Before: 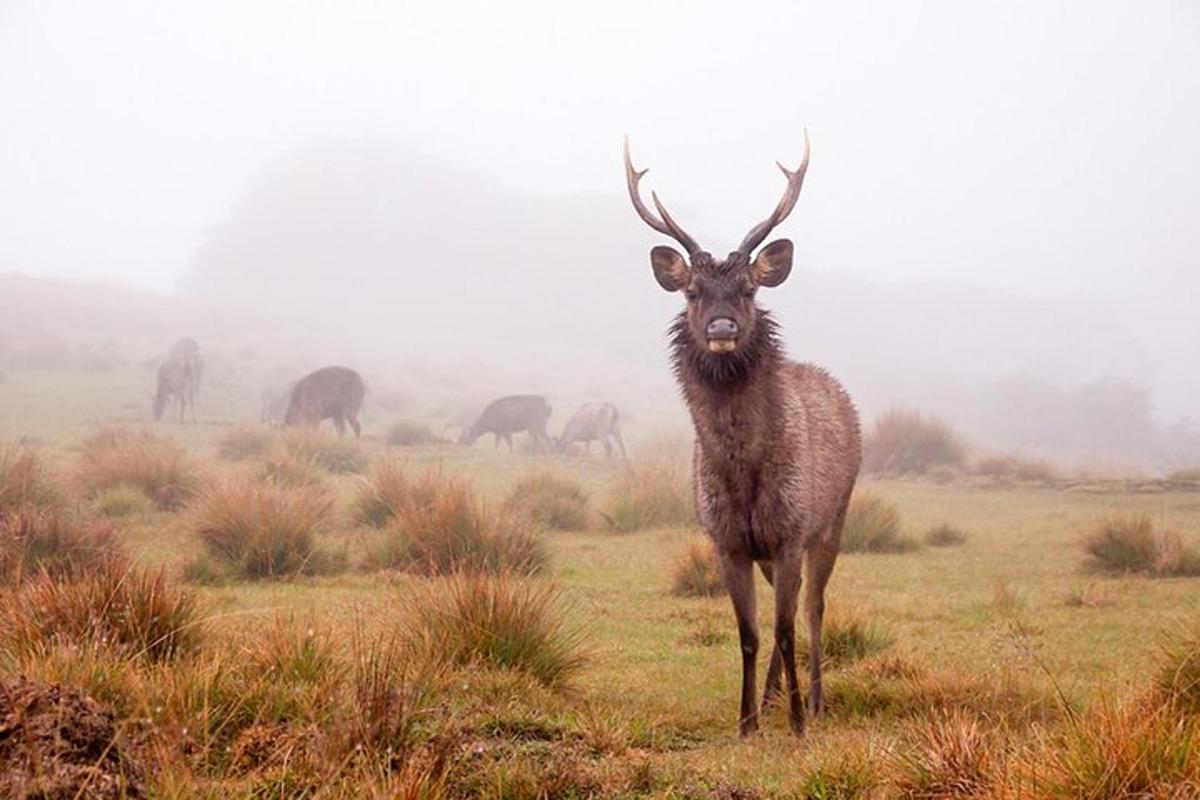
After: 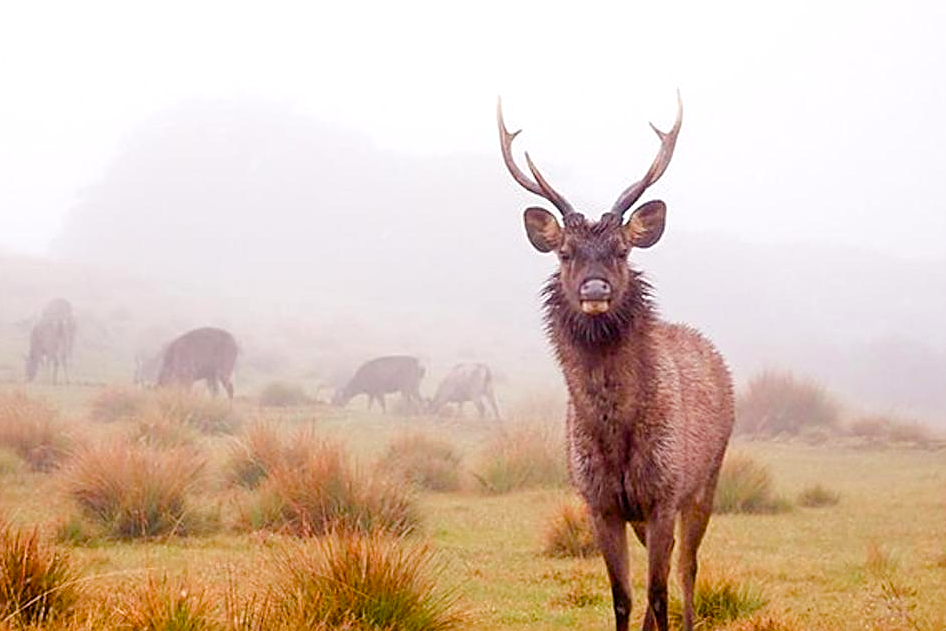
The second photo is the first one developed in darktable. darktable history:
color balance rgb: shadows lift › chroma 1.808%, shadows lift › hue 264.48°, perceptual saturation grading › global saturation 46.234%, perceptual saturation grading › highlights -50.459%, perceptual saturation grading › shadows 30.111%, perceptual brilliance grading › mid-tones 9.799%, perceptual brilliance grading › shadows 15.212%, contrast 3.945%
crop and rotate: left 10.645%, top 5.077%, right 10.498%, bottom 15.983%
sharpen: on, module defaults
